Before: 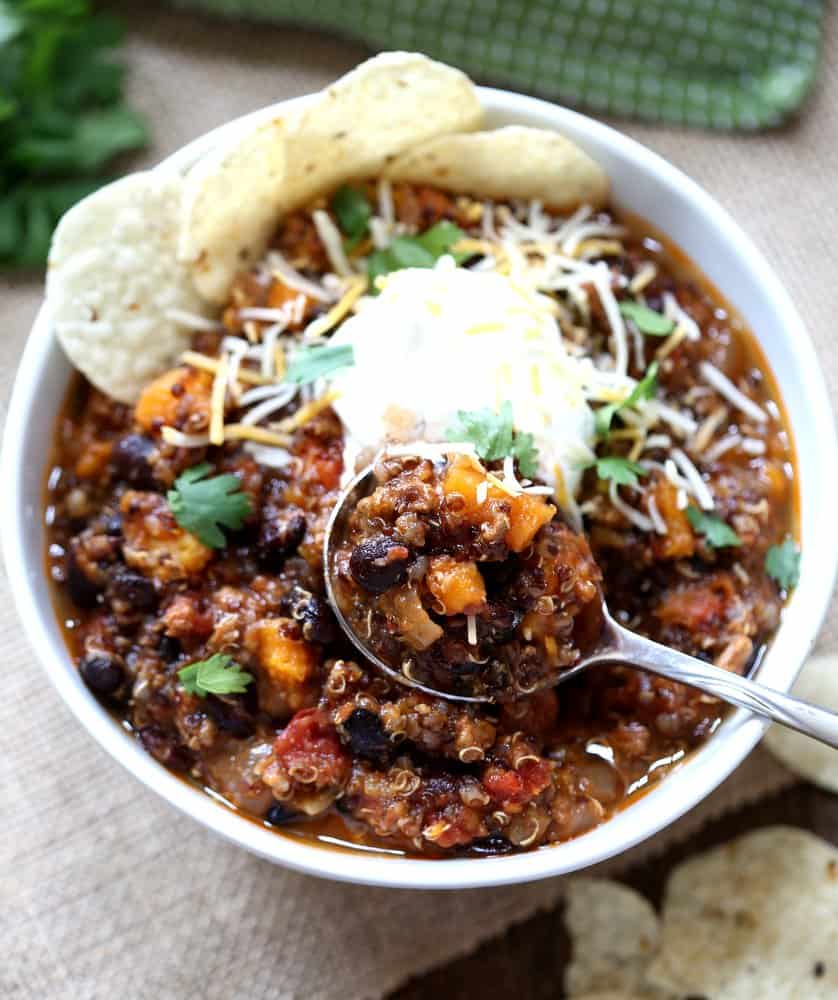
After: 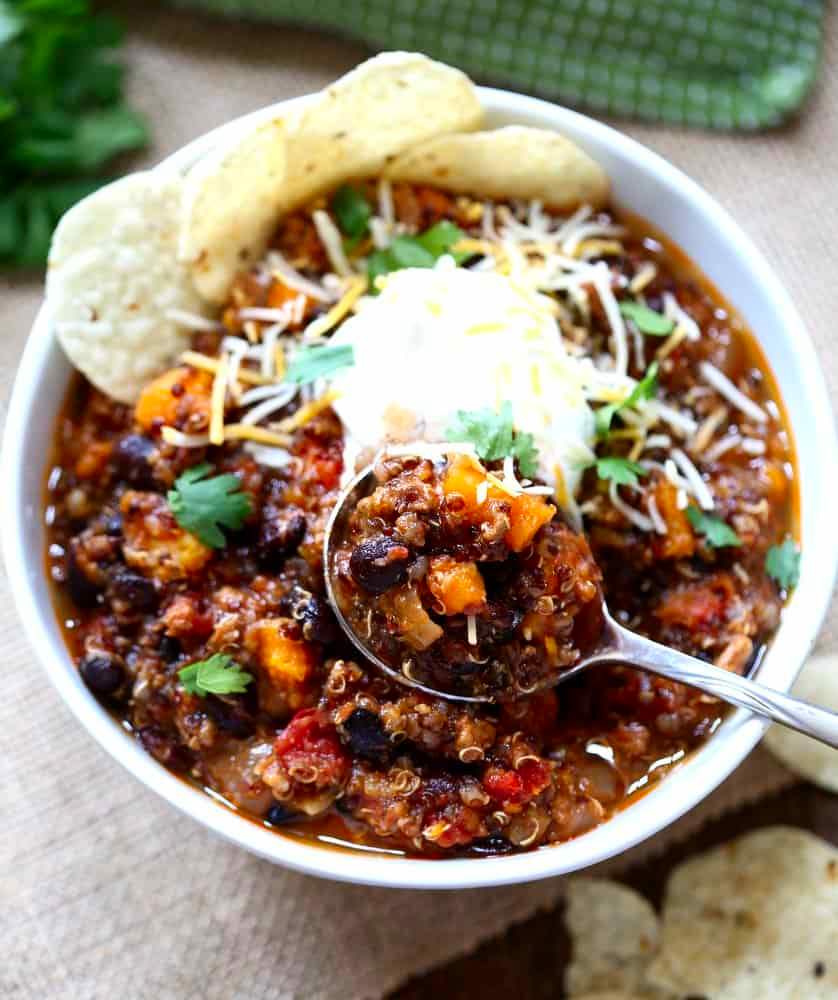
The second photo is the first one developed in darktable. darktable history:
contrast brightness saturation: contrast 0.09, saturation 0.28
tone equalizer: on, module defaults
